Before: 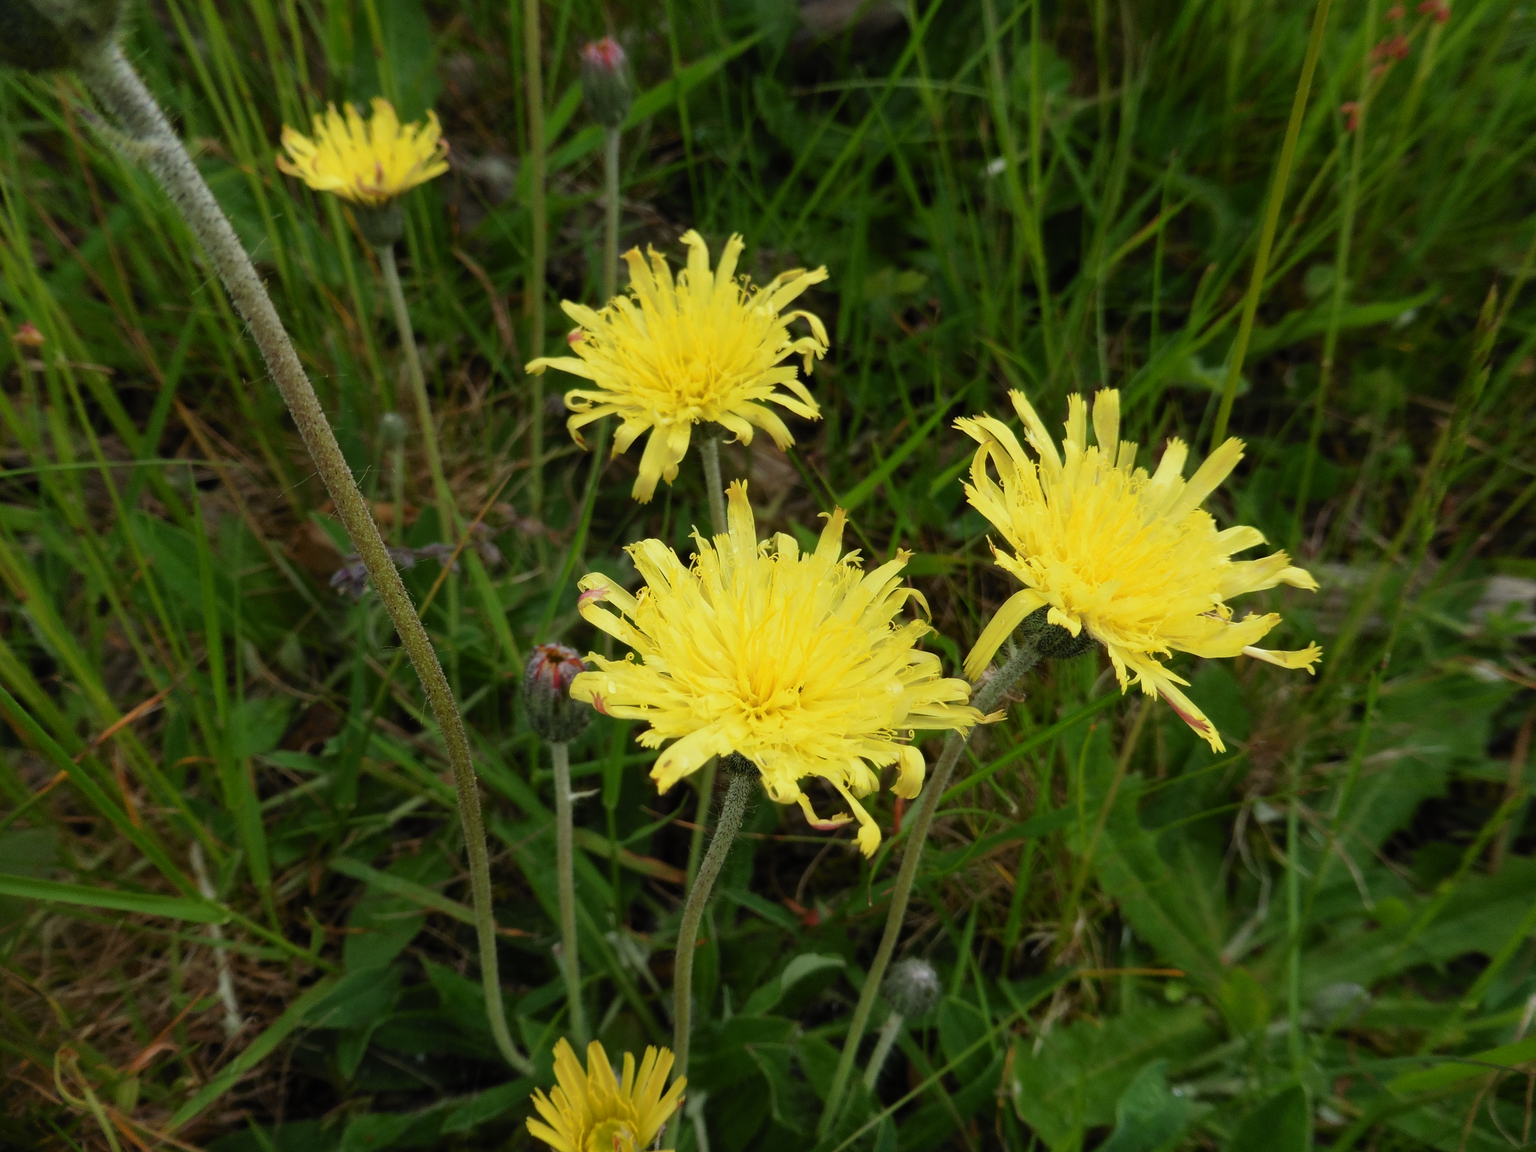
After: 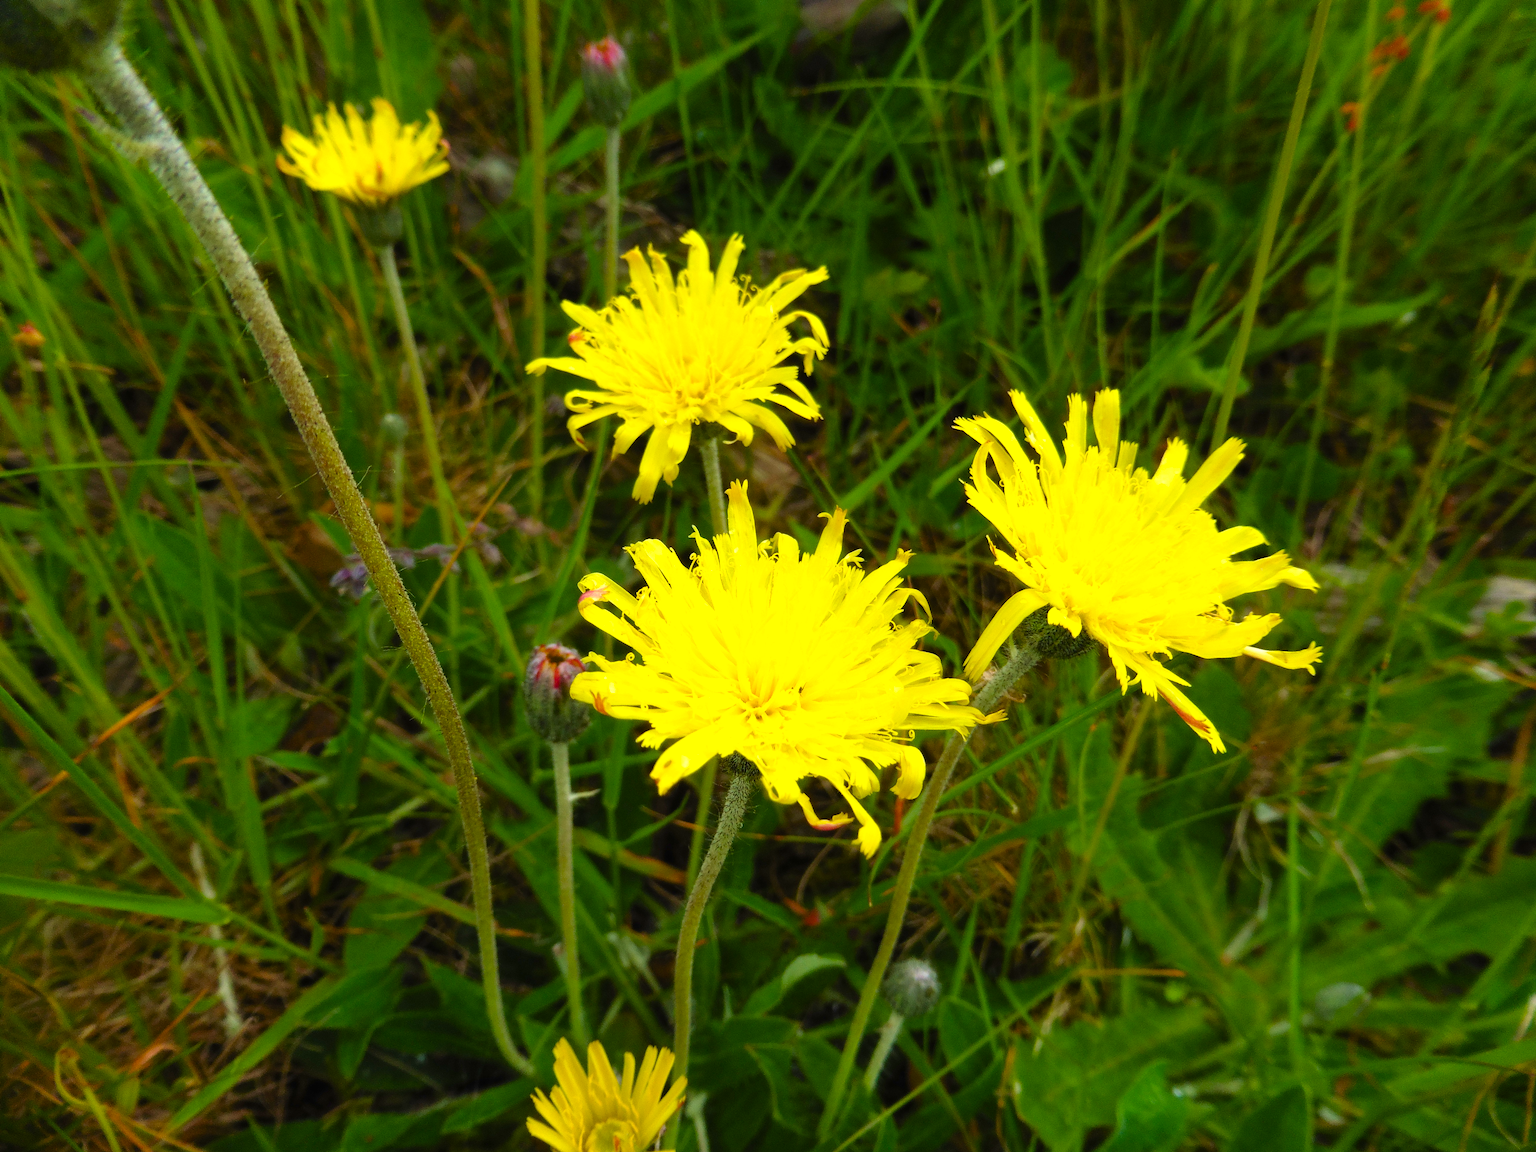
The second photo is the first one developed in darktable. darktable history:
exposure: black level correction 0, exposure 0.6 EV, compensate exposure bias true, compensate highlight preservation false
color balance rgb: linear chroma grading › global chroma 15%, perceptual saturation grading › global saturation 30%
velvia: on, module defaults
